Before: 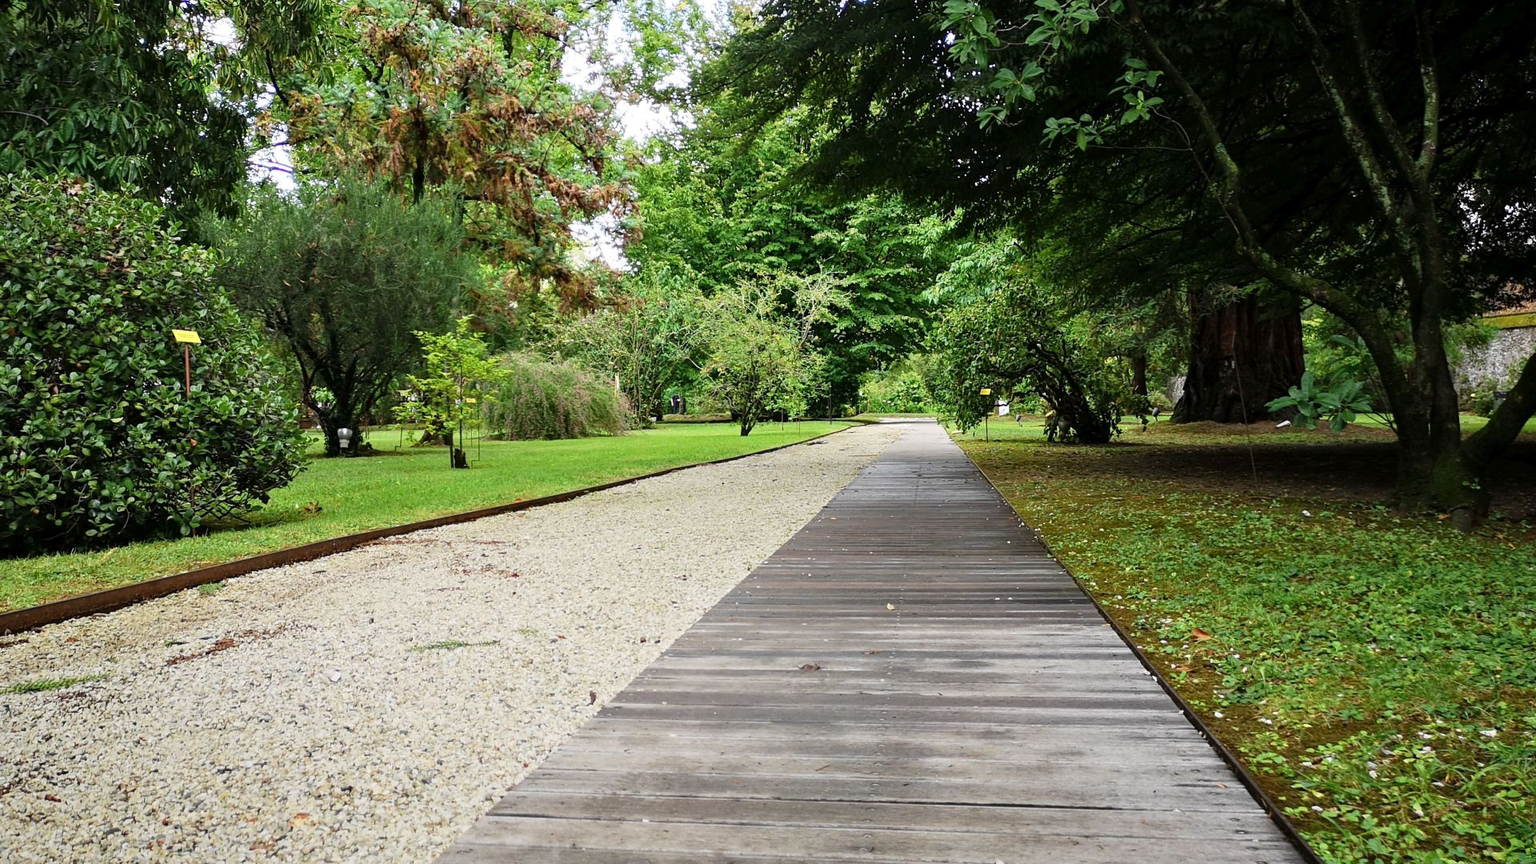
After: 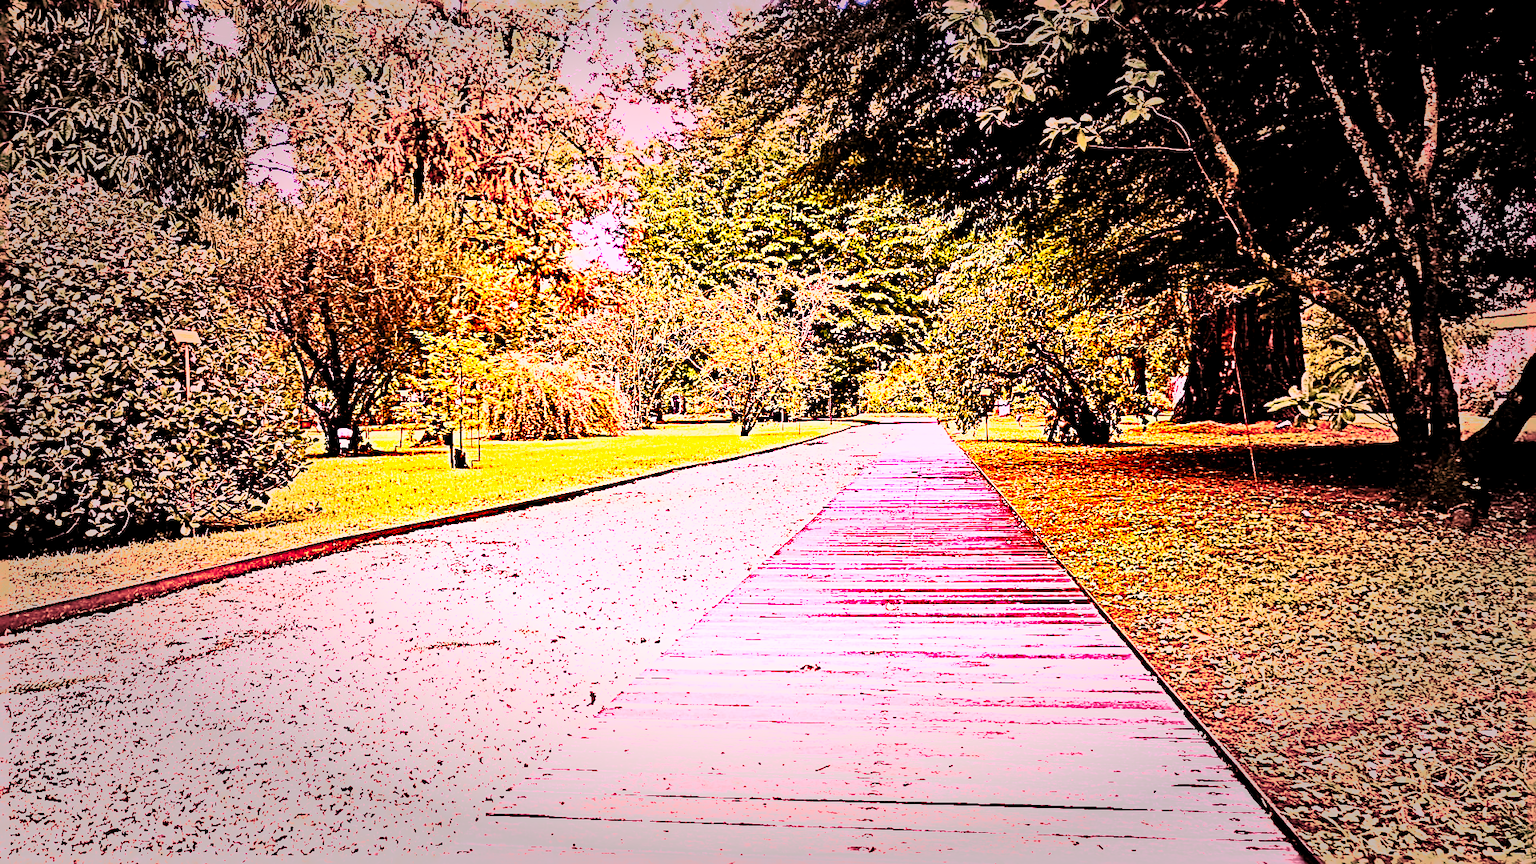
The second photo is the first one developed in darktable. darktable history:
base curve: curves: ch0 [(0, 0) (0.028, 0.03) (0.121, 0.232) (0.46, 0.748) (0.859, 0.968) (1, 1)], preserve colors none
shadows and highlights: low approximation 0.01, soften with gaussian
exposure: black level correction 0.006, exposure -0.226 EV, compensate highlight preservation false
white balance: red 2.338, blue 1.424
levels: levels [0.012, 0.367, 0.697]
local contrast: mode bilateral grid, contrast 20, coarseness 19, detail 163%, midtone range 0.2
sharpen: radius 4.001, amount 2
raw denoise: noise threshold 0.005, x [[0, 0.25, 0.5, 0.75, 1] ×4]
lens correction: focal 55, aperture 5.6, camera "Canon EOS 700D", lens "(4146)"
raw chromatic aberrations: iterations once
color contrast: green-magenta contrast 1.12, blue-yellow contrast 1.95, unbound 0
vignetting: fall-off start 48.41%, automatic ratio true, width/height ratio 1.29, unbound false | blend: blend mode overlay, opacity 100%; mask: uniform (no mask)
